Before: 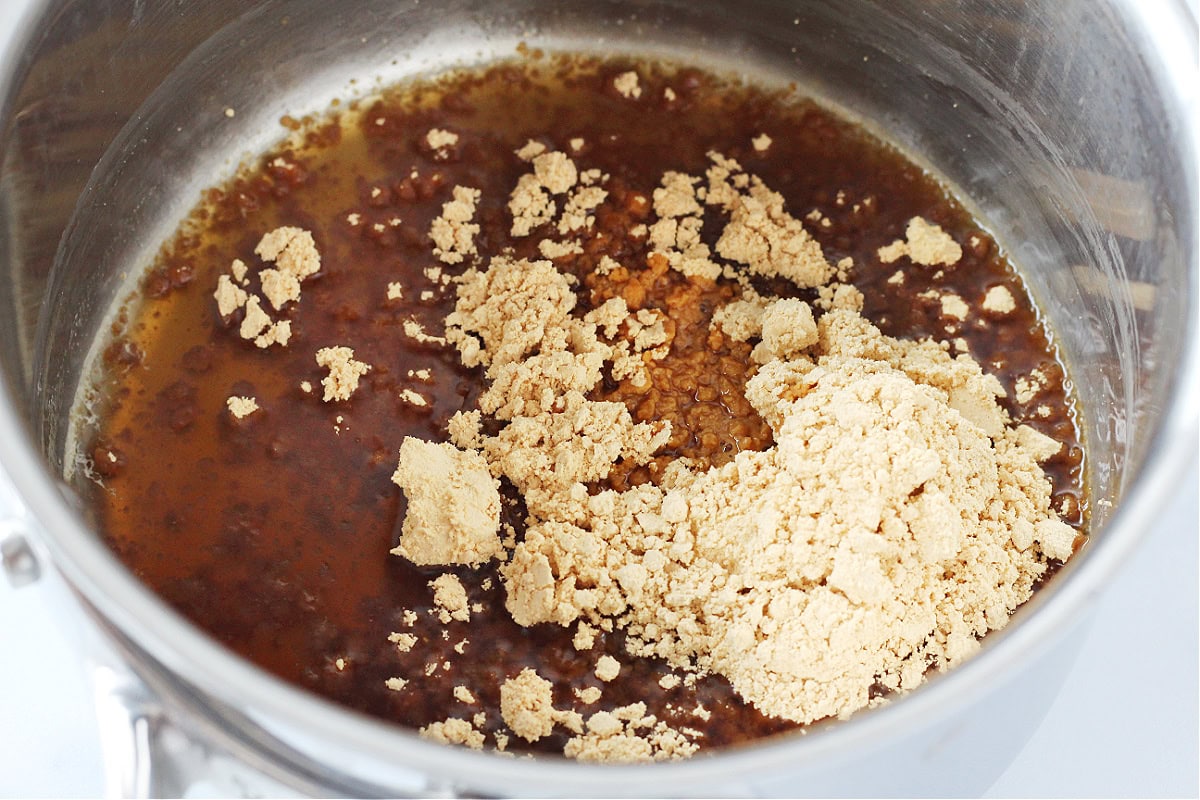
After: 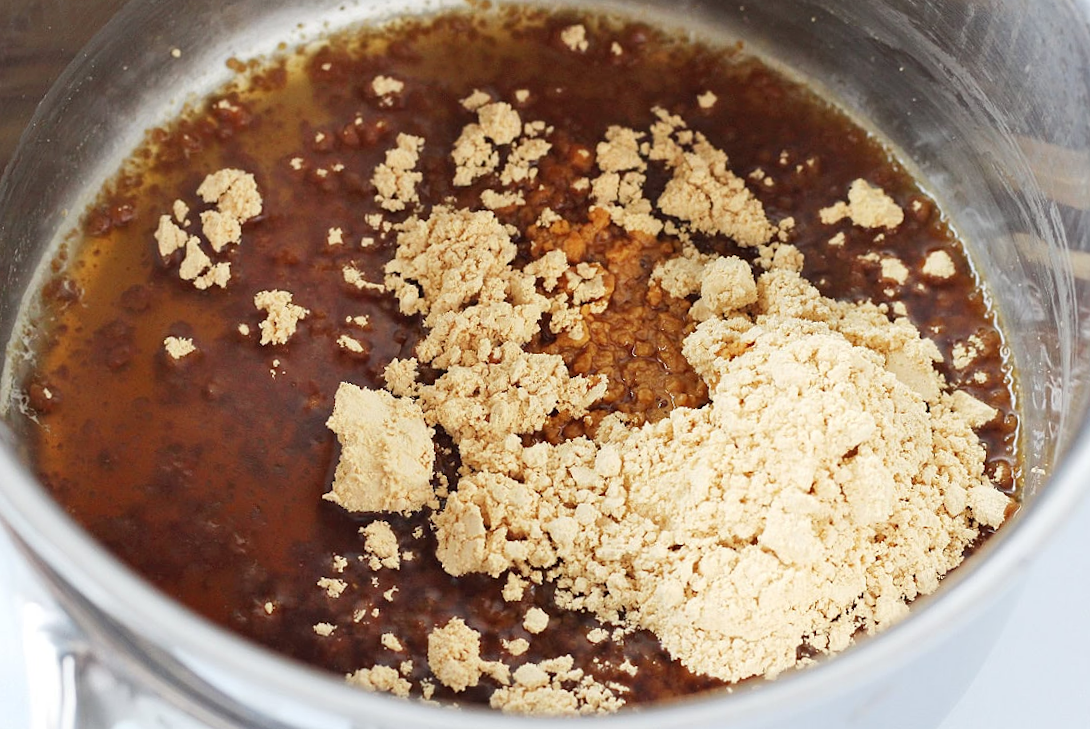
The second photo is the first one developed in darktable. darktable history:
crop and rotate: angle -1.83°, left 3.156%, top 3.978%, right 1.648%, bottom 0.513%
